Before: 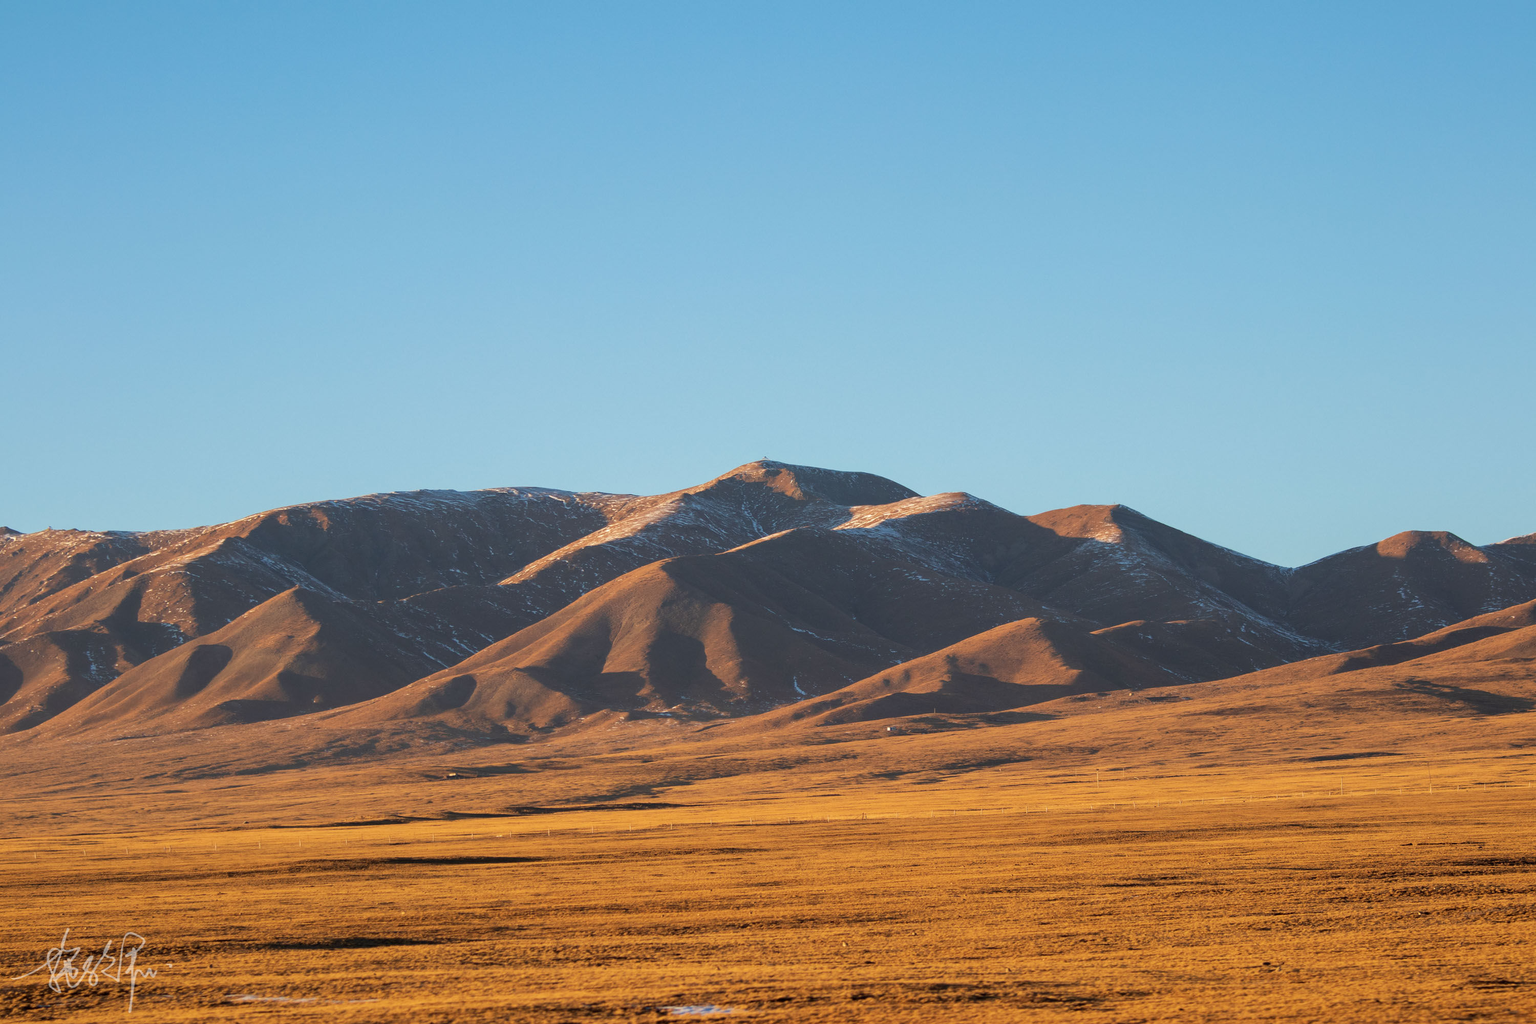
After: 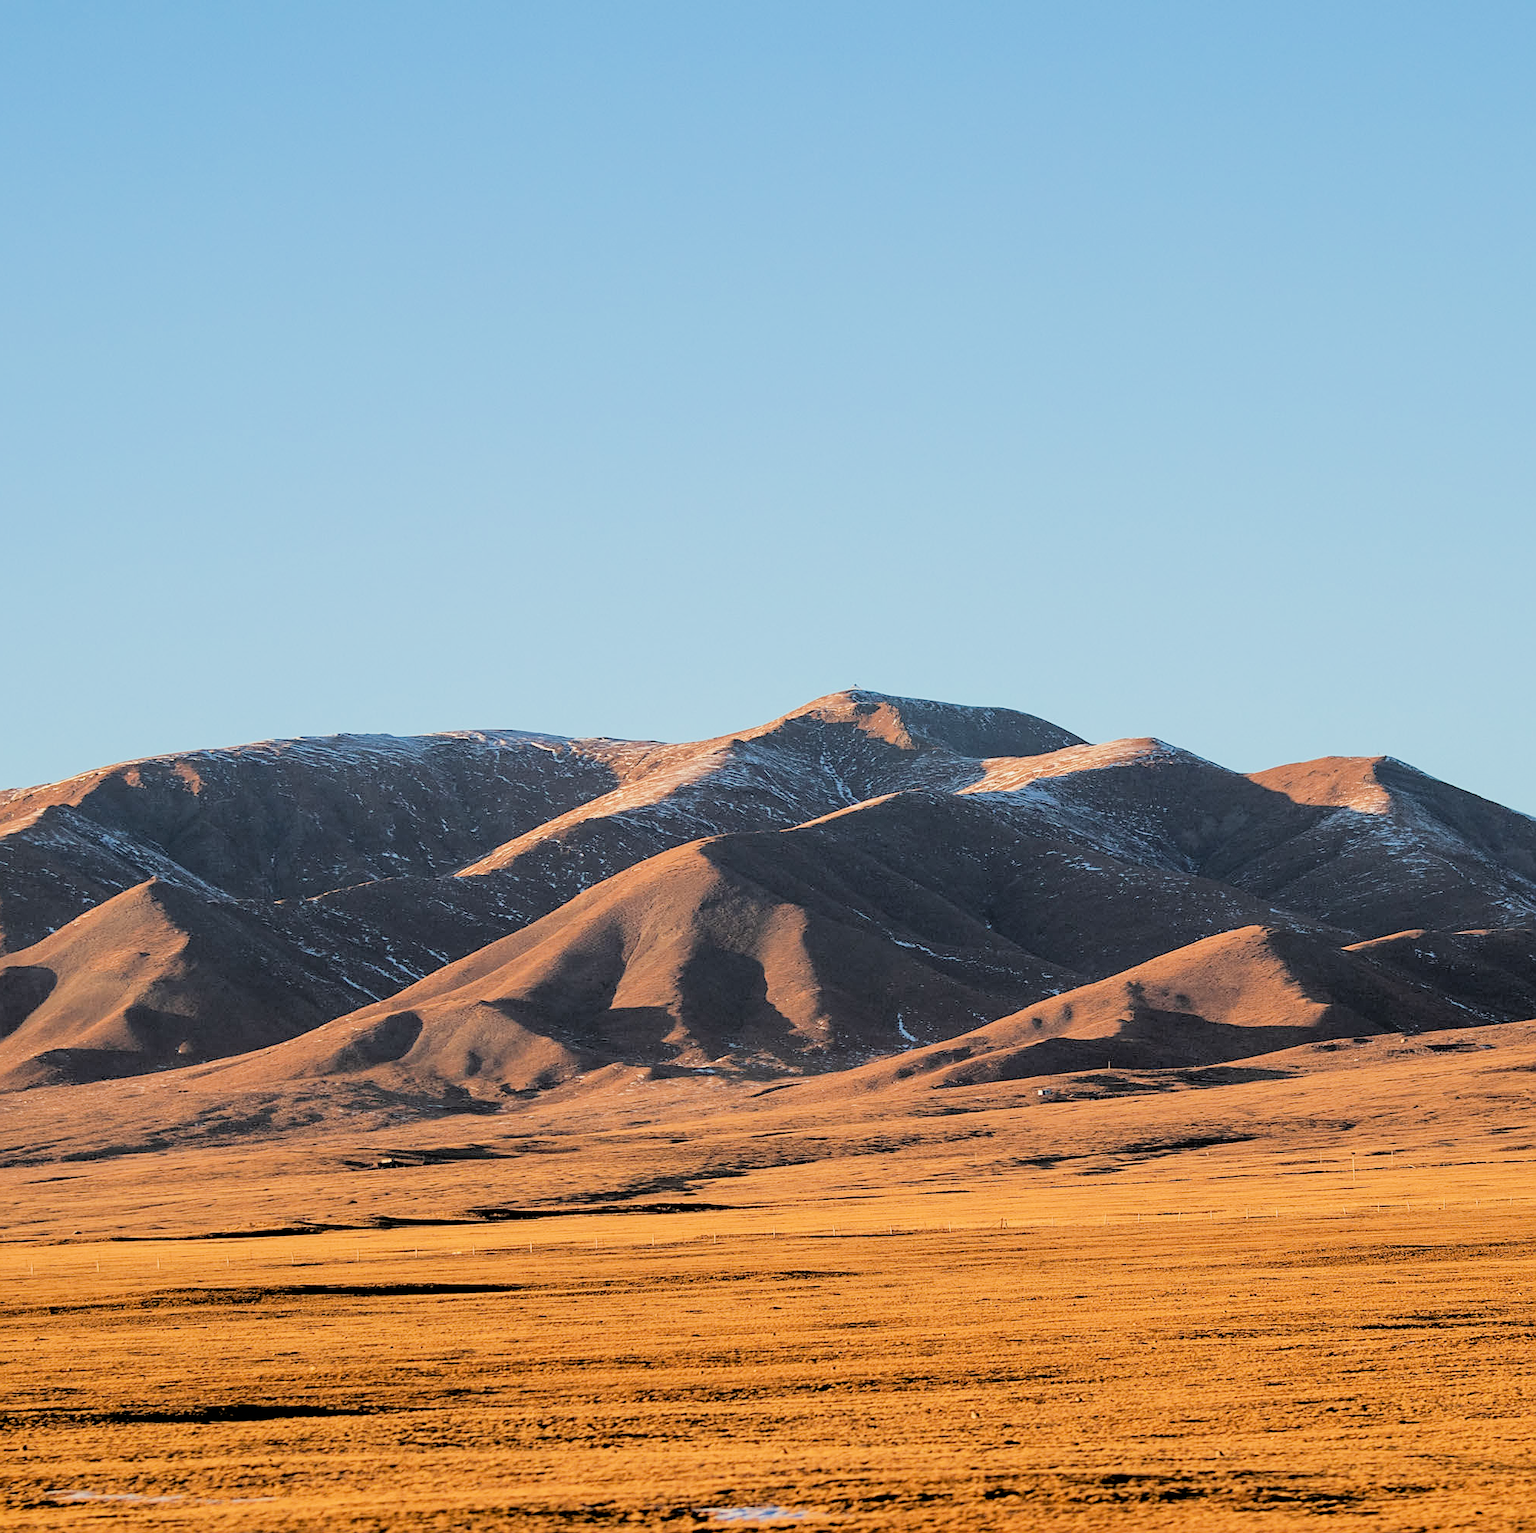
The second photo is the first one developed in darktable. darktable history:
crop and rotate: left 12.699%, right 20.557%
sharpen: on, module defaults
exposure: black level correction 0.011, exposure 0.694 EV, compensate highlight preservation false
filmic rgb: black relative exposure -2.71 EV, white relative exposure 4.56 EV, hardness 1.72, contrast 1.261
